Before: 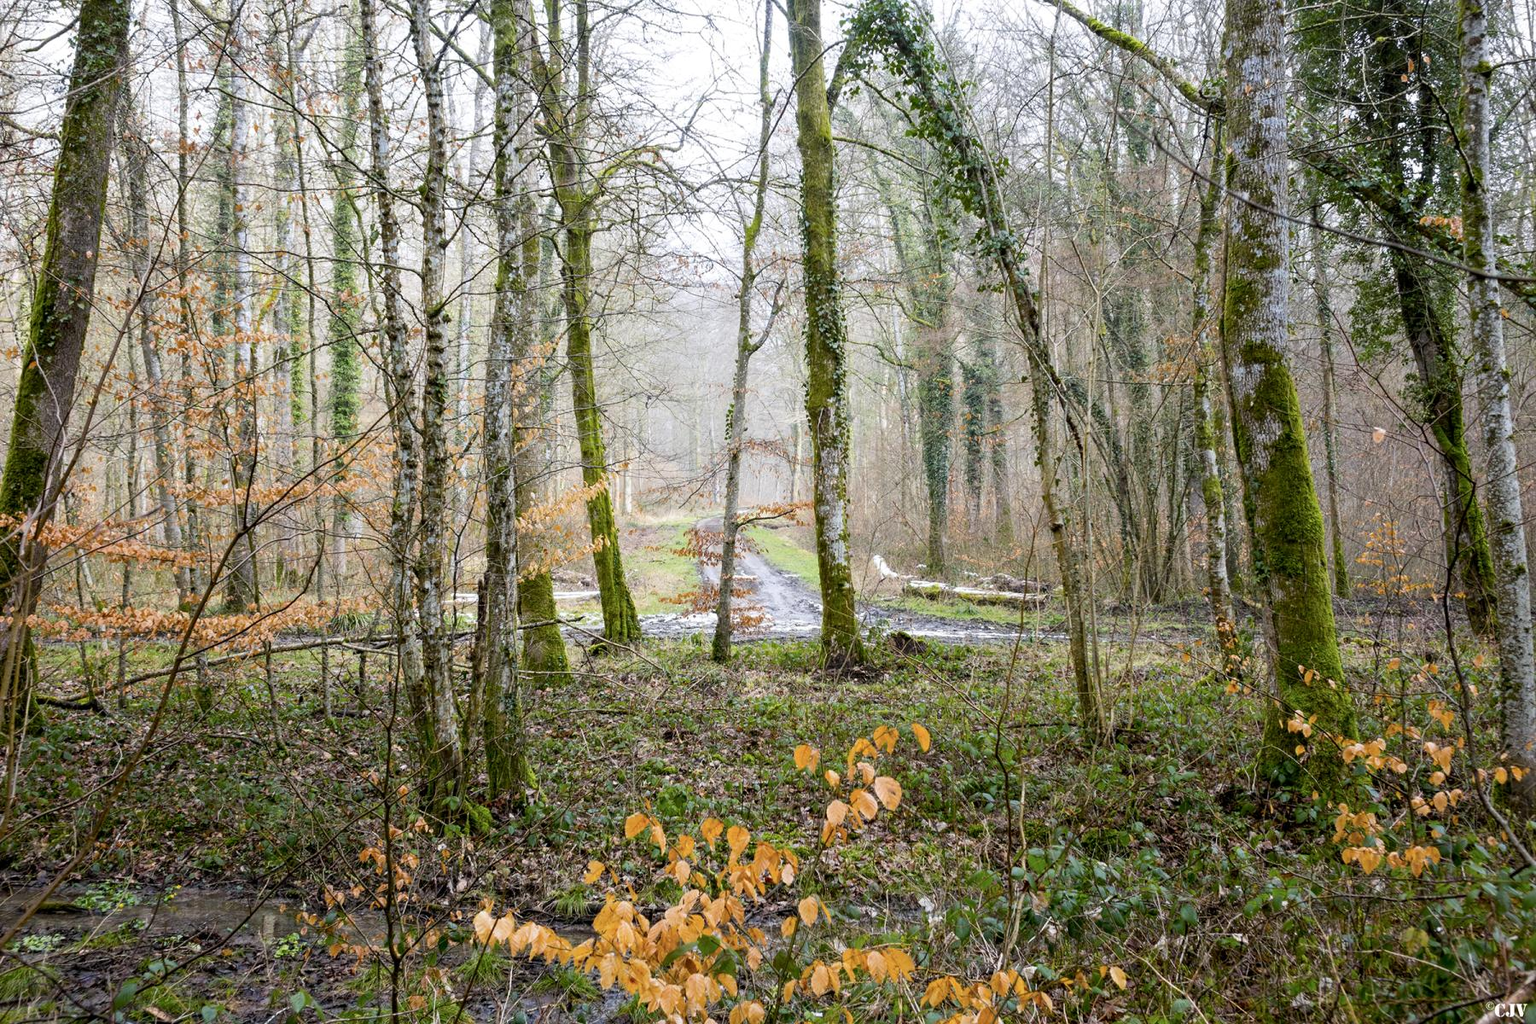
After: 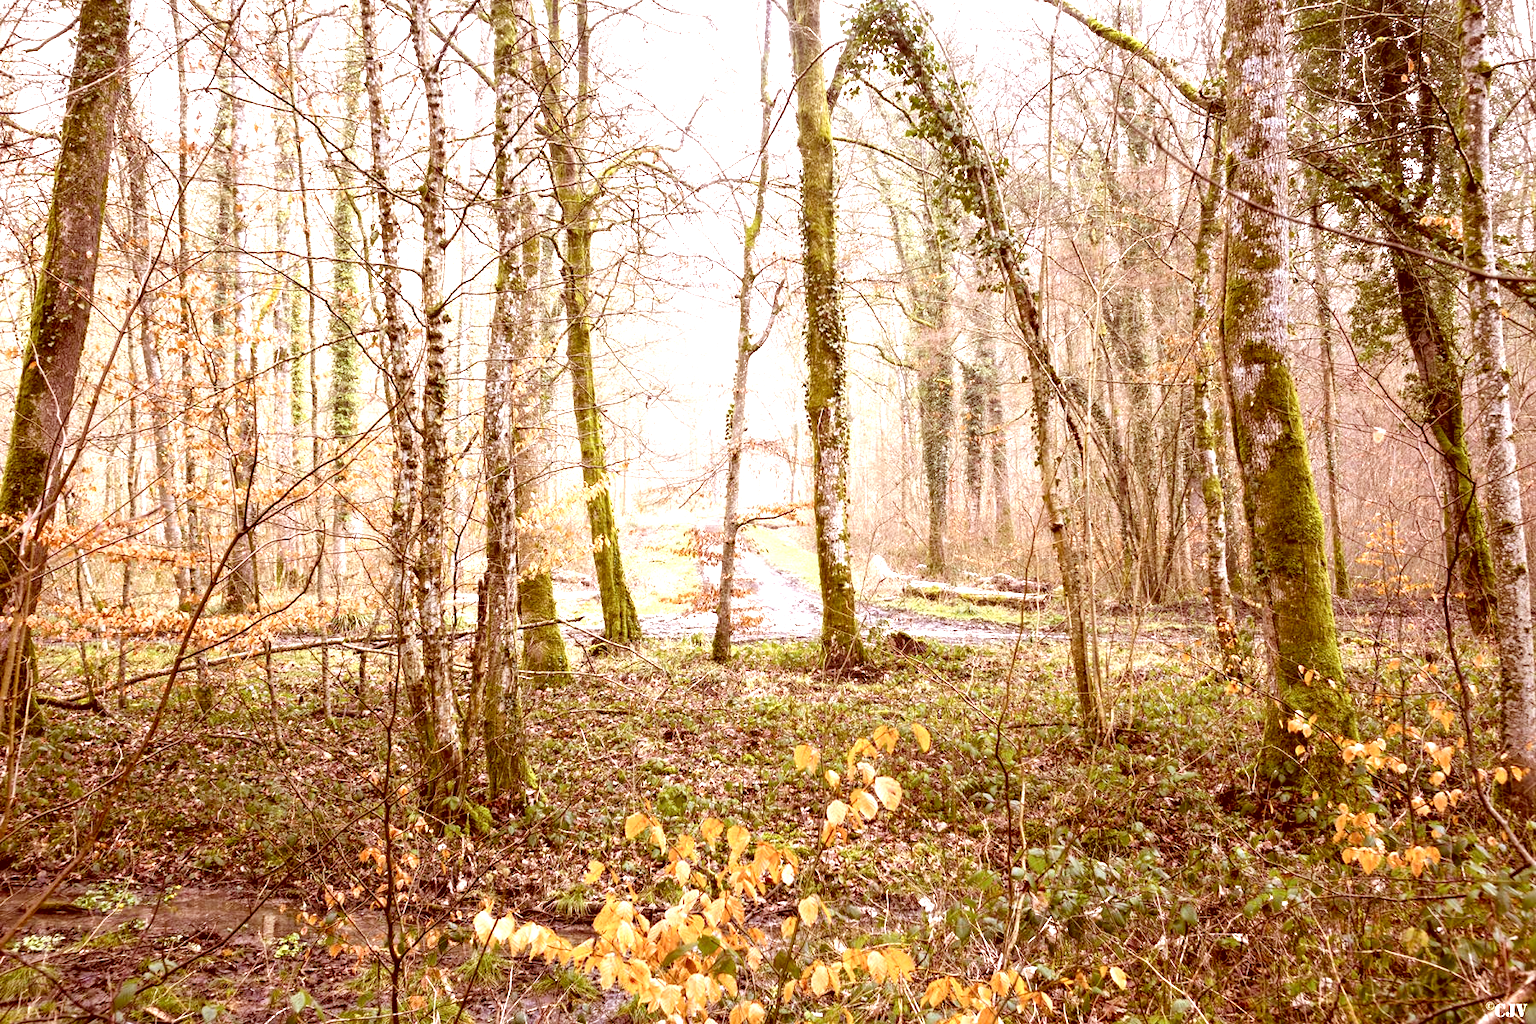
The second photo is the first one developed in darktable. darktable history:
exposure: black level correction 0, exposure 1.1 EV, compensate exposure bias true, compensate highlight preservation false
color correction: highlights a* 9.03, highlights b* 8.71, shadows a* 40, shadows b* 40, saturation 0.8
